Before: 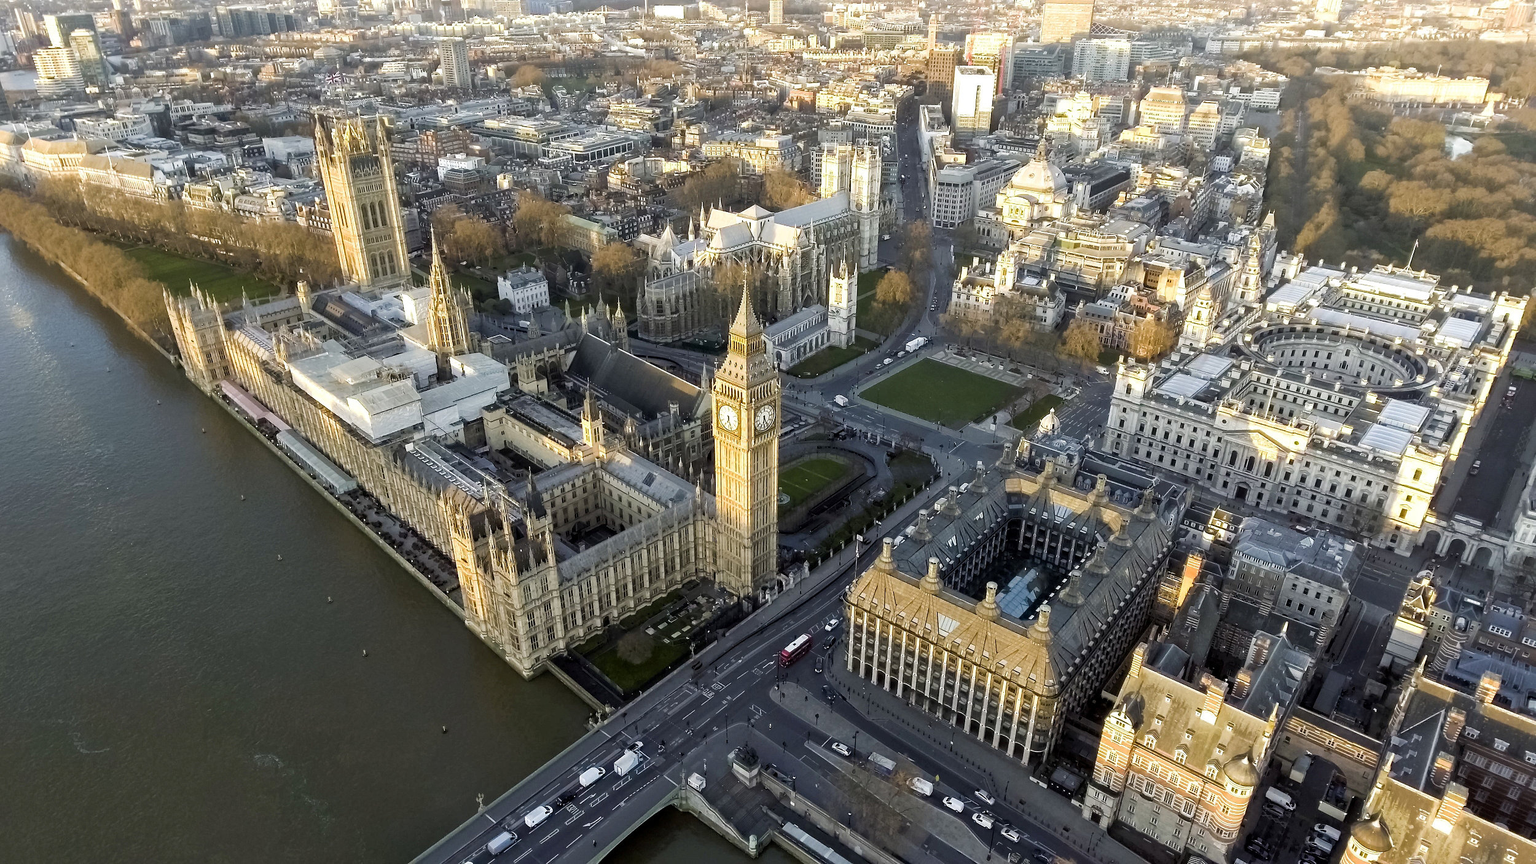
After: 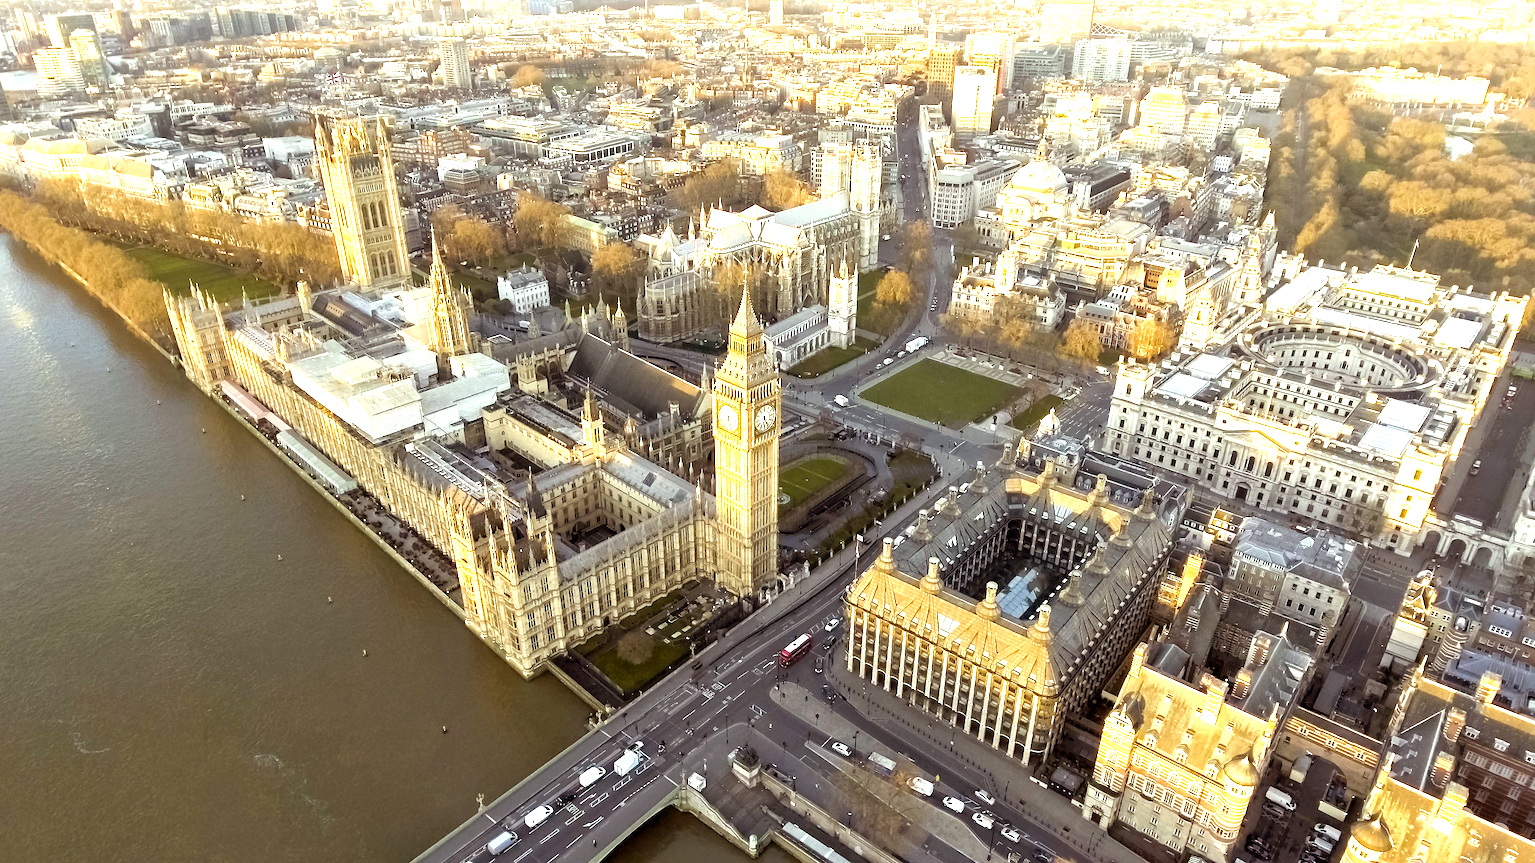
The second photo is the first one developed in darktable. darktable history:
exposure: exposure 1 EV, compensate exposure bias true, compensate highlight preservation false
color balance rgb: power › luminance 9.918%, power › chroma 2.828%, power › hue 58.41°, highlights gain › luminance 6.044%, highlights gain › chroma 1.218%, highlights gain › hue 90.89°, perceptual saturation grading › global saturation 0.021%, global vibrance 6.75%, saturation formula JzAzBz (2021)
